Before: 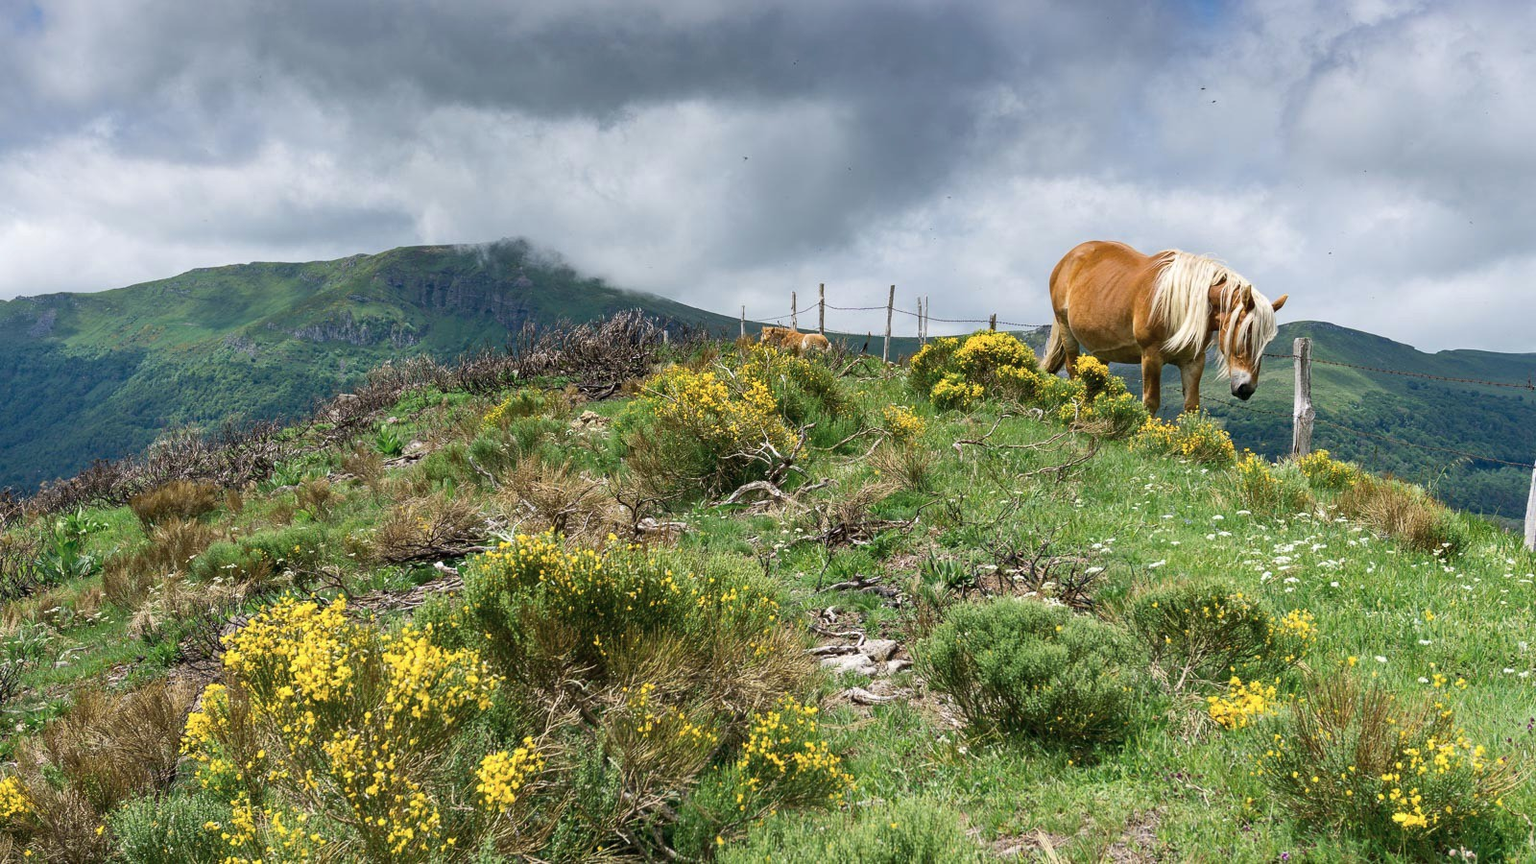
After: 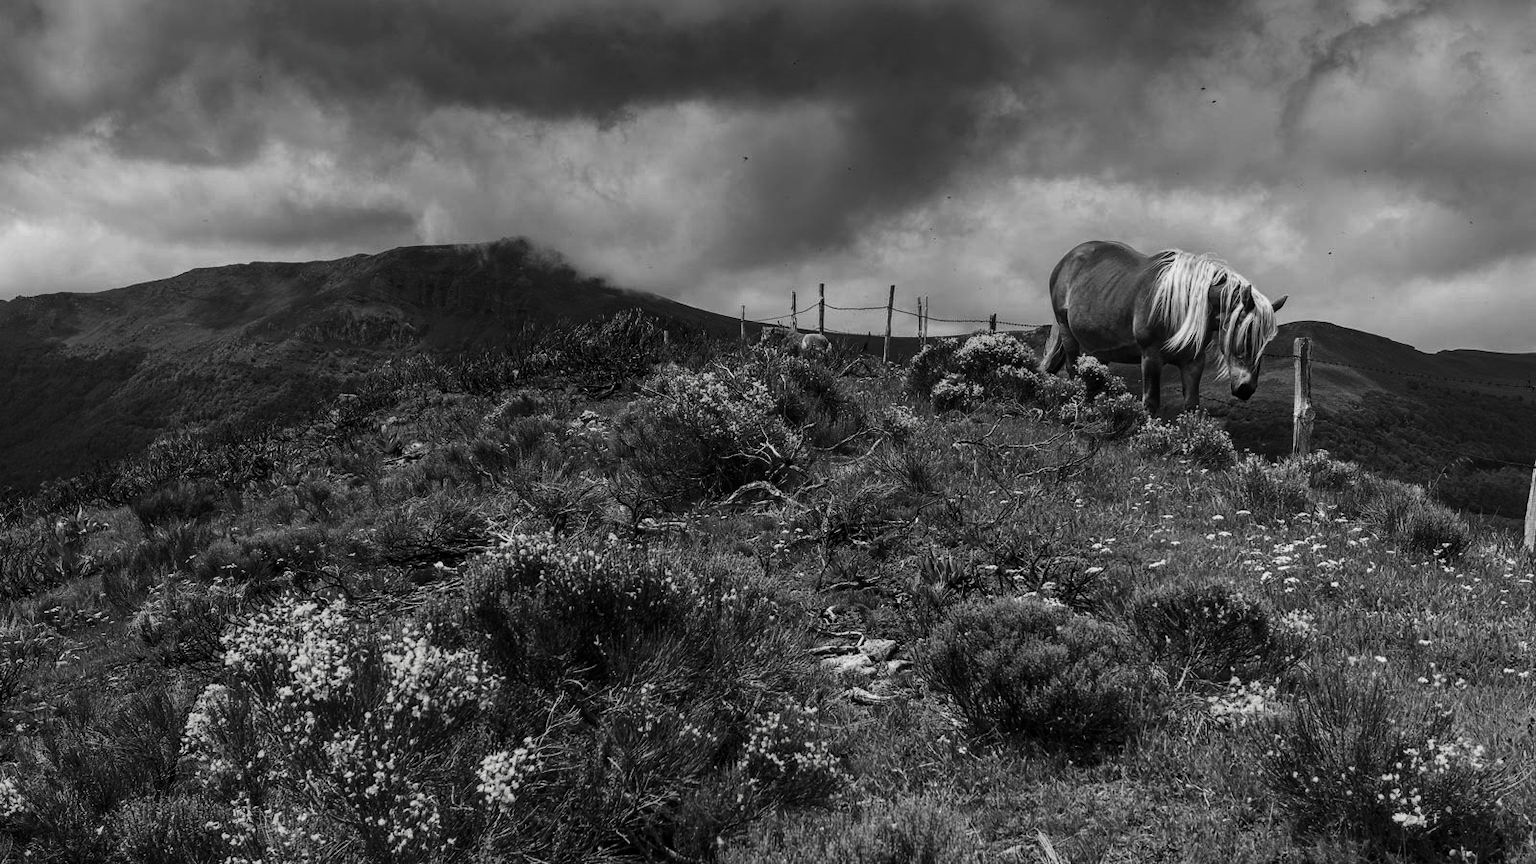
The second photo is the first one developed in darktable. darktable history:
contrast brightness saturation: contrast -0.039, brightness -0.573, saturation -0.996
local contrast: detail 109%
